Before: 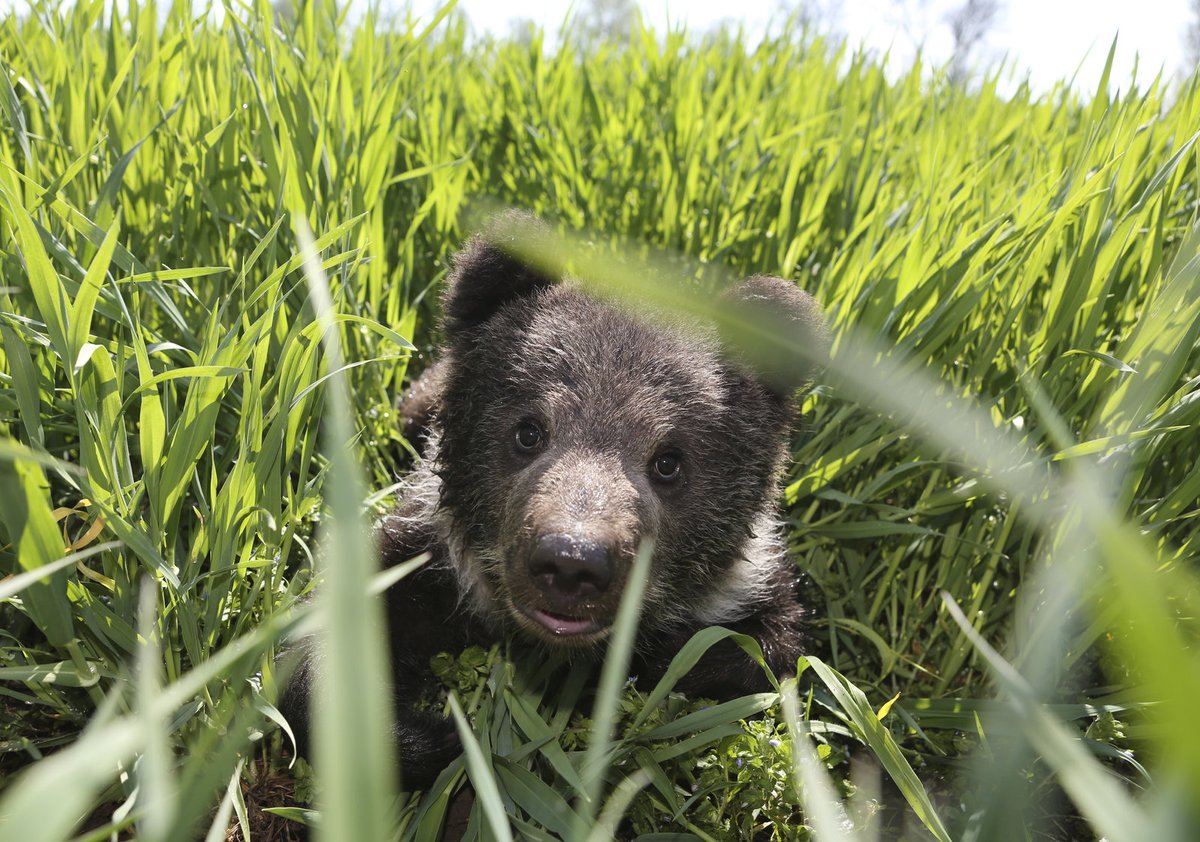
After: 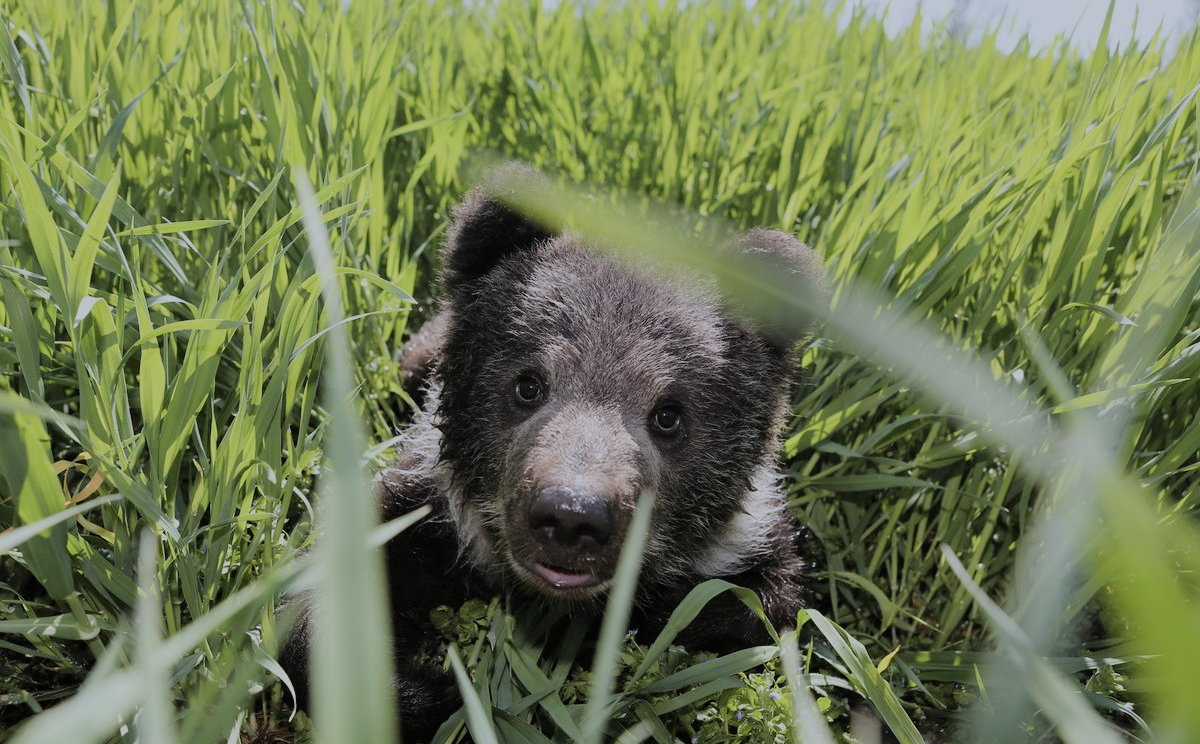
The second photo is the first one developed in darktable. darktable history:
color correction: highlights a* -0.847, highlights b* -9.07
crop and rotate: top 5.589%, bottom 5.953%
filmic rgb: middle gray luminance 18.01%, black relative exposure -7.52 EV, white relative exposure 8.45 EV, target black luminance 0%, hardness 2.23, latitude 19.31%, contrast 0.884, highlights saturation mix 3.6%, shadows ↔ highlights balance 10.78%, contrast in shadows safe
